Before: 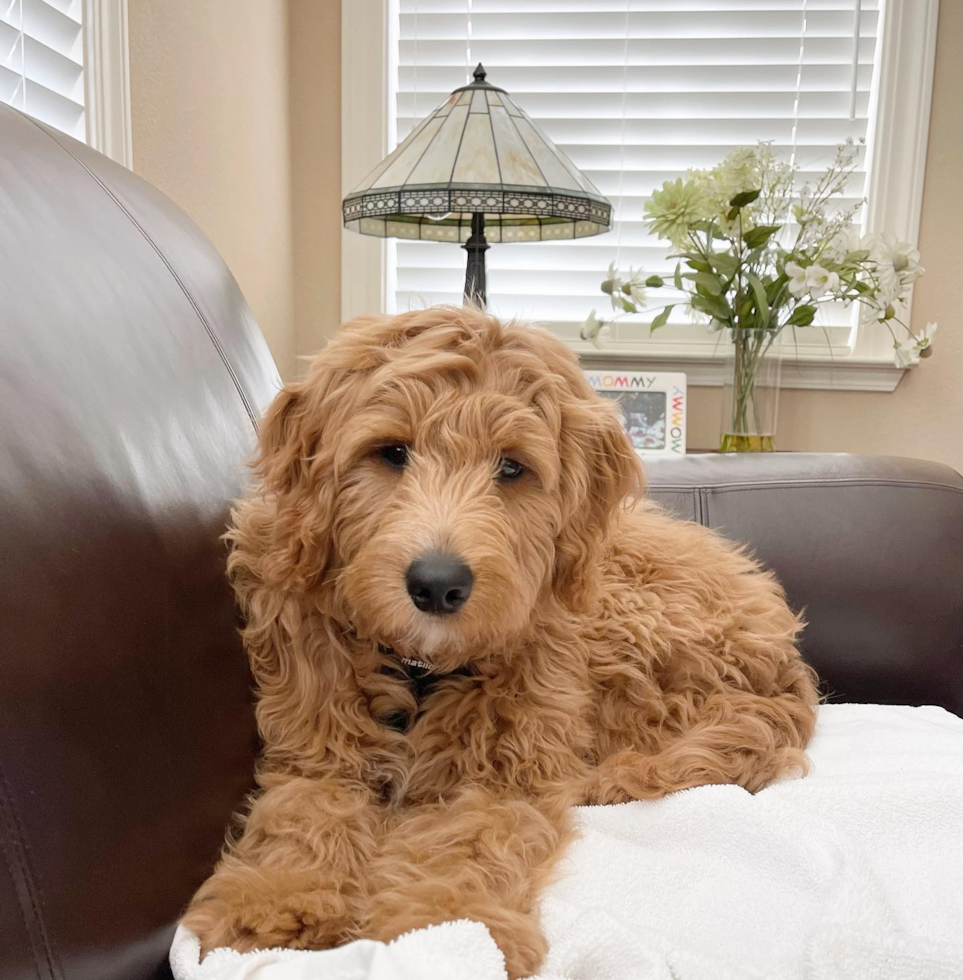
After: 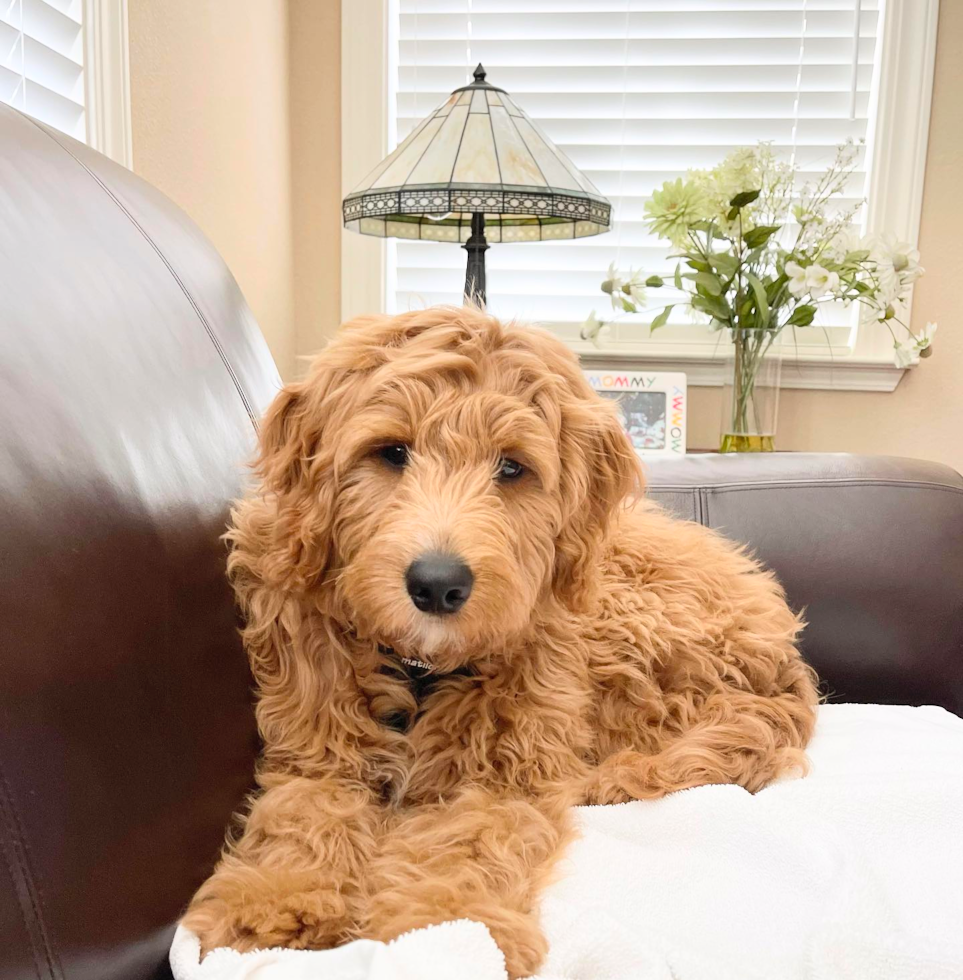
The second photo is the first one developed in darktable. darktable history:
contrast brightness saturation: contrast 0.202, brightness 0.166, saturation 0.226
